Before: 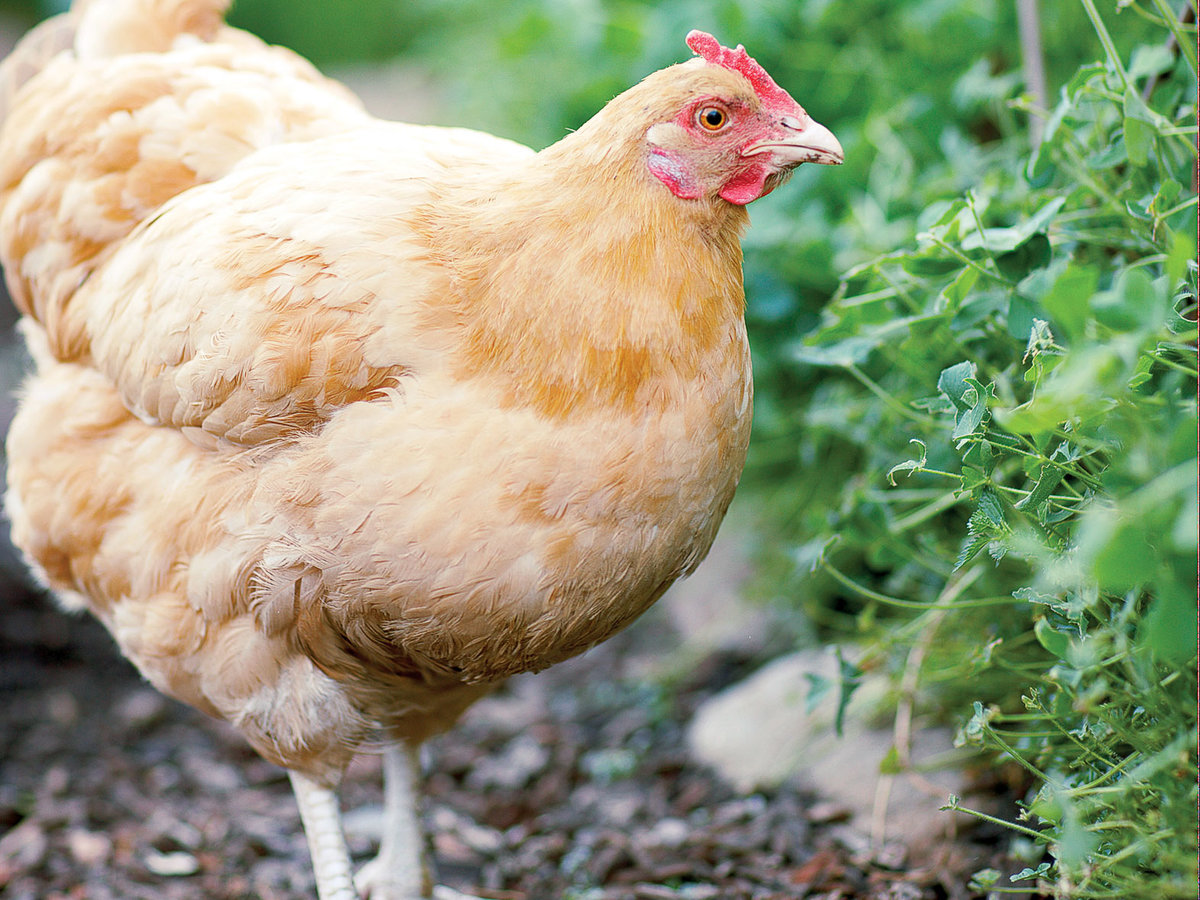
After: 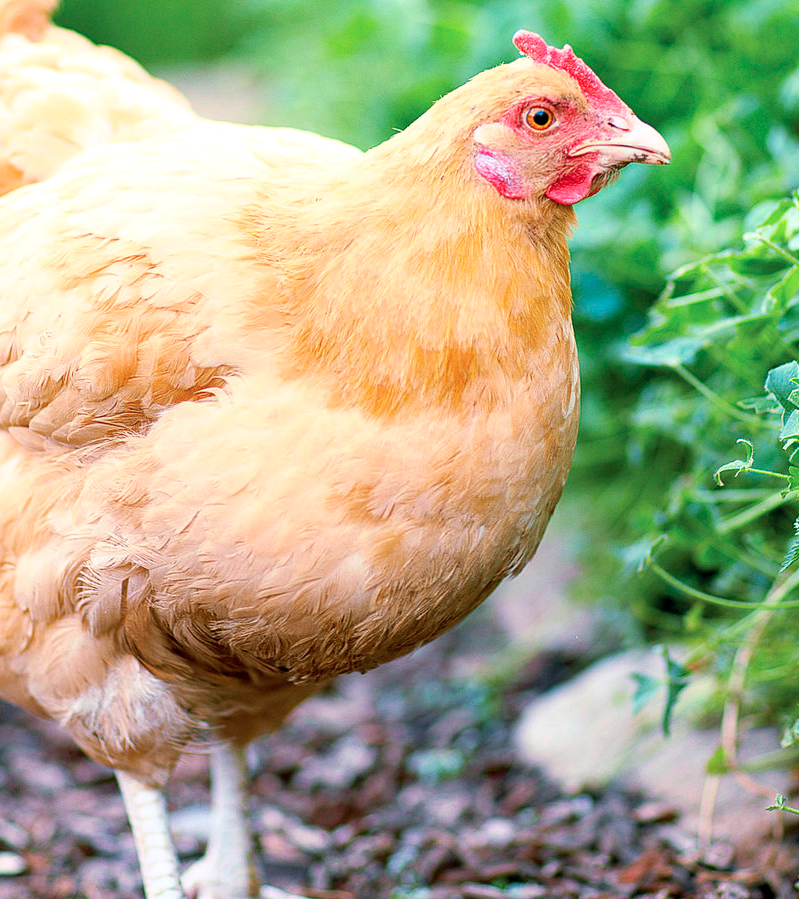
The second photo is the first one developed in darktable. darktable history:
tone curve: curves: ch0 [(0, 0) (0.389, 0.458) (0.745, 0.82) (0.849, 0.917) (0.919, 0.969) (1, 1)]; ch1 [(0, 0) (0.437, 0.404) (0.5, 0.5) (0.529, 0.55) (0.58, 0.6) (0.616, 0.649) (1, 1)]; ch2 [(0, 0) (0.442, 0.428) (0.5, 0.5) (0.525, 0.543) (0.585, 0.62) (1, 1)], color space Lab, independent channels, preserve colors none
color balance: gamma [0.9, 0.988, 0.975, 1.025], gain [1.05, 1, 1, 1]
crop and rotate: left 14.436%, right 18.898%
